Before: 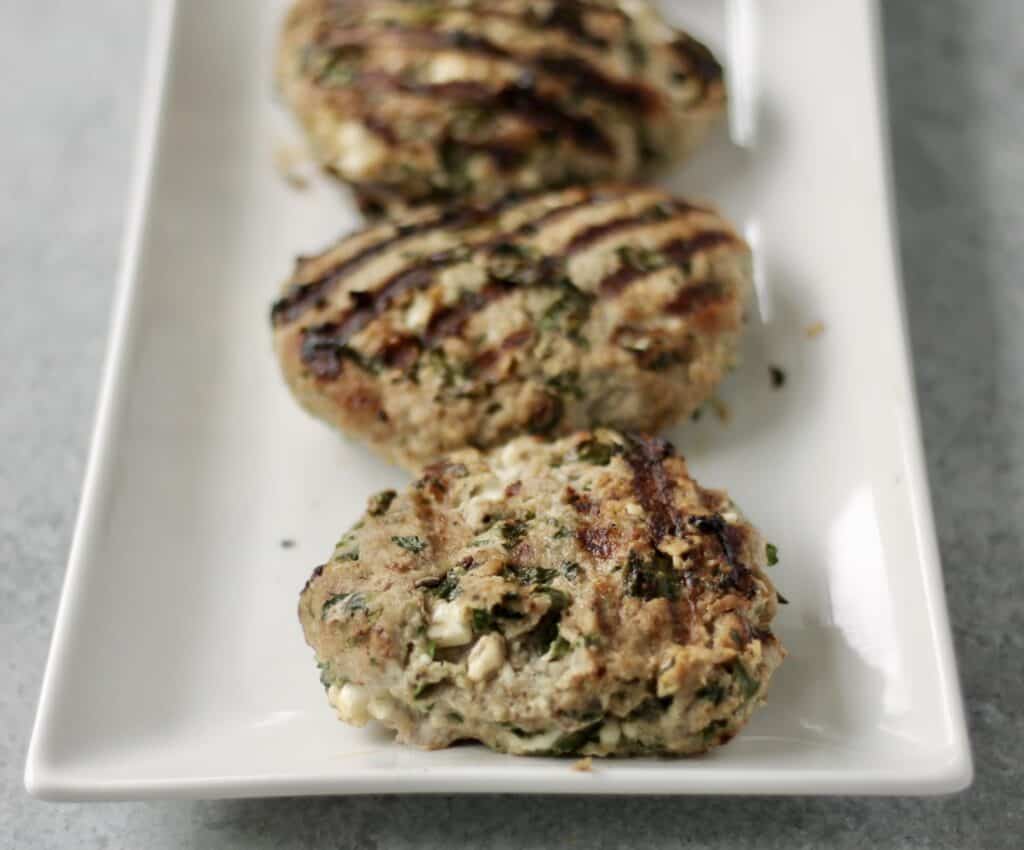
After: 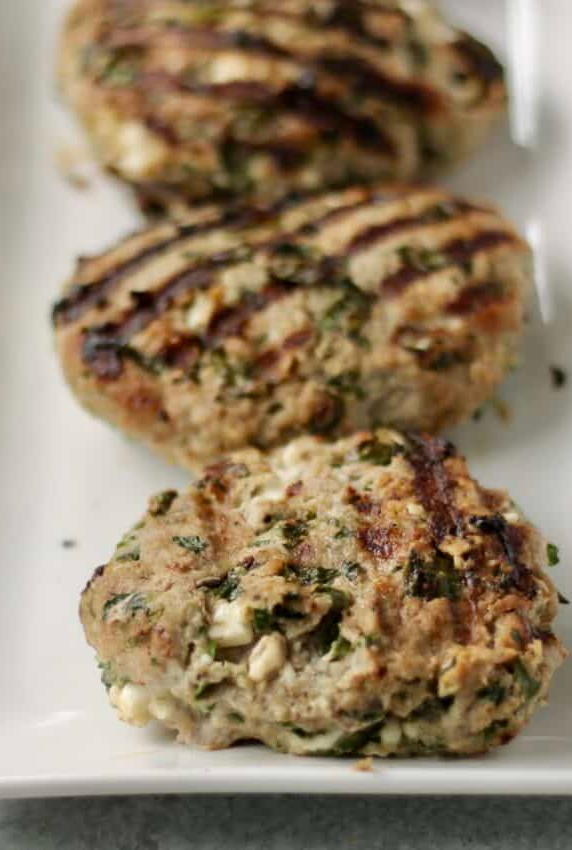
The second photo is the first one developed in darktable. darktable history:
crop: left 21.448%, right 22.632%
